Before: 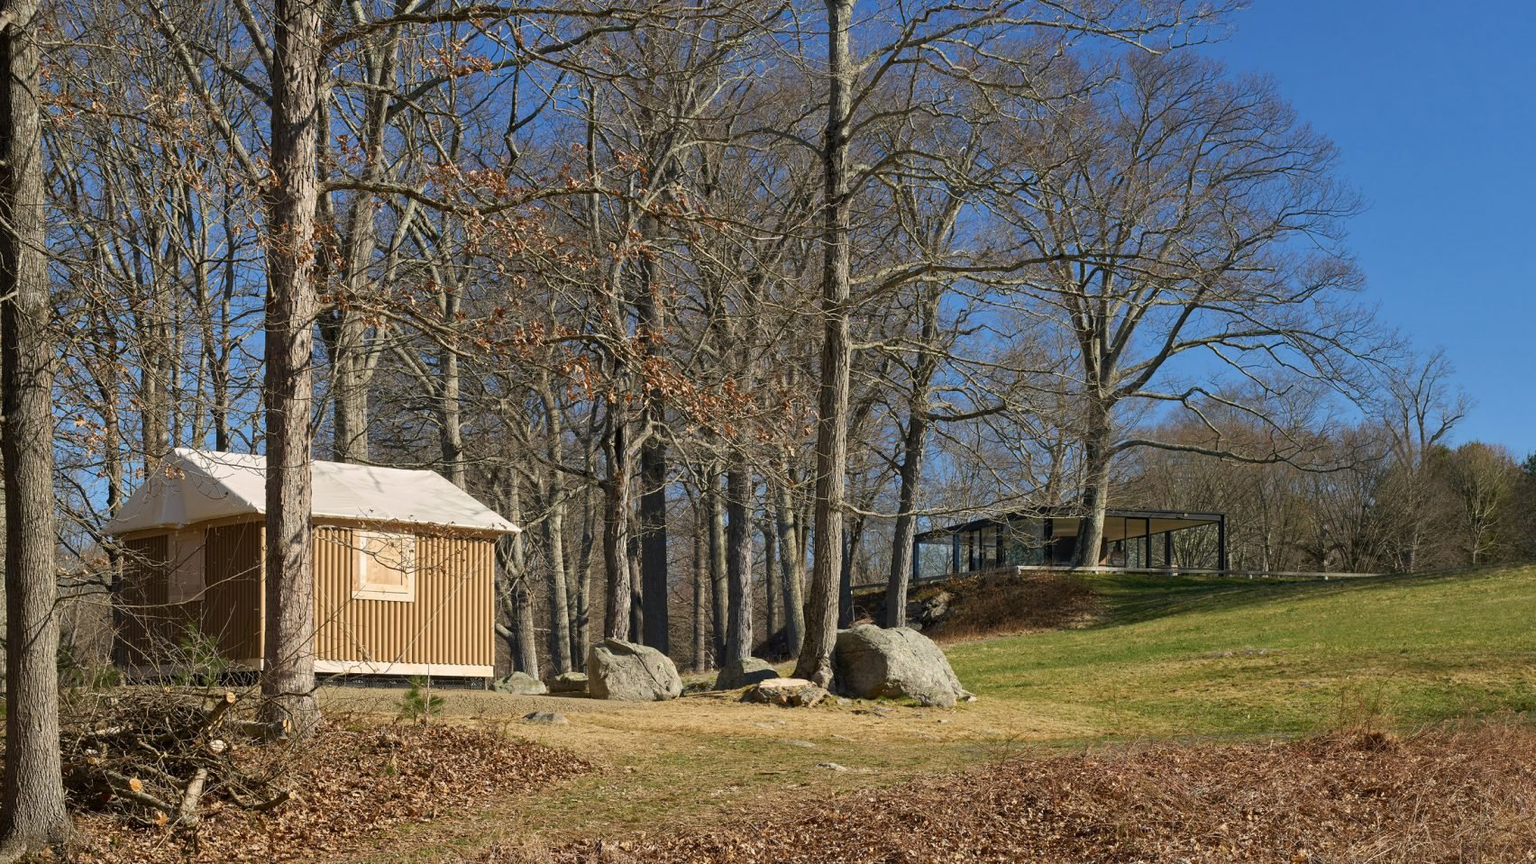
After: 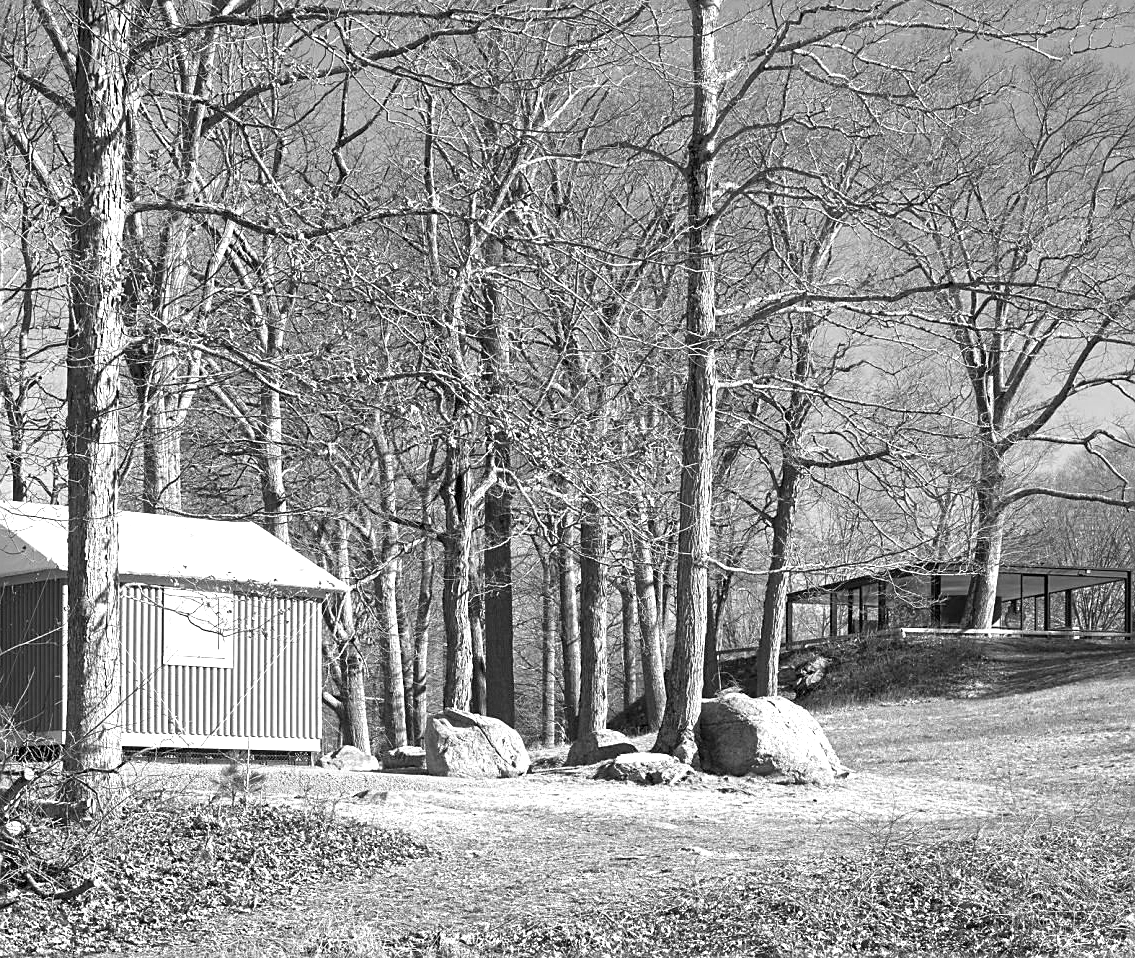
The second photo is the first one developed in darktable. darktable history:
color correction: saturation 0.2
exposure: exposure 1.25 EV, compensate exposure bias true, compensate highlight preservation false
crop and rotate: left 13.342%, right 19.991%
monochrome: on, module defaults
sharpen: on, module defaults
white balance: emerald 1
